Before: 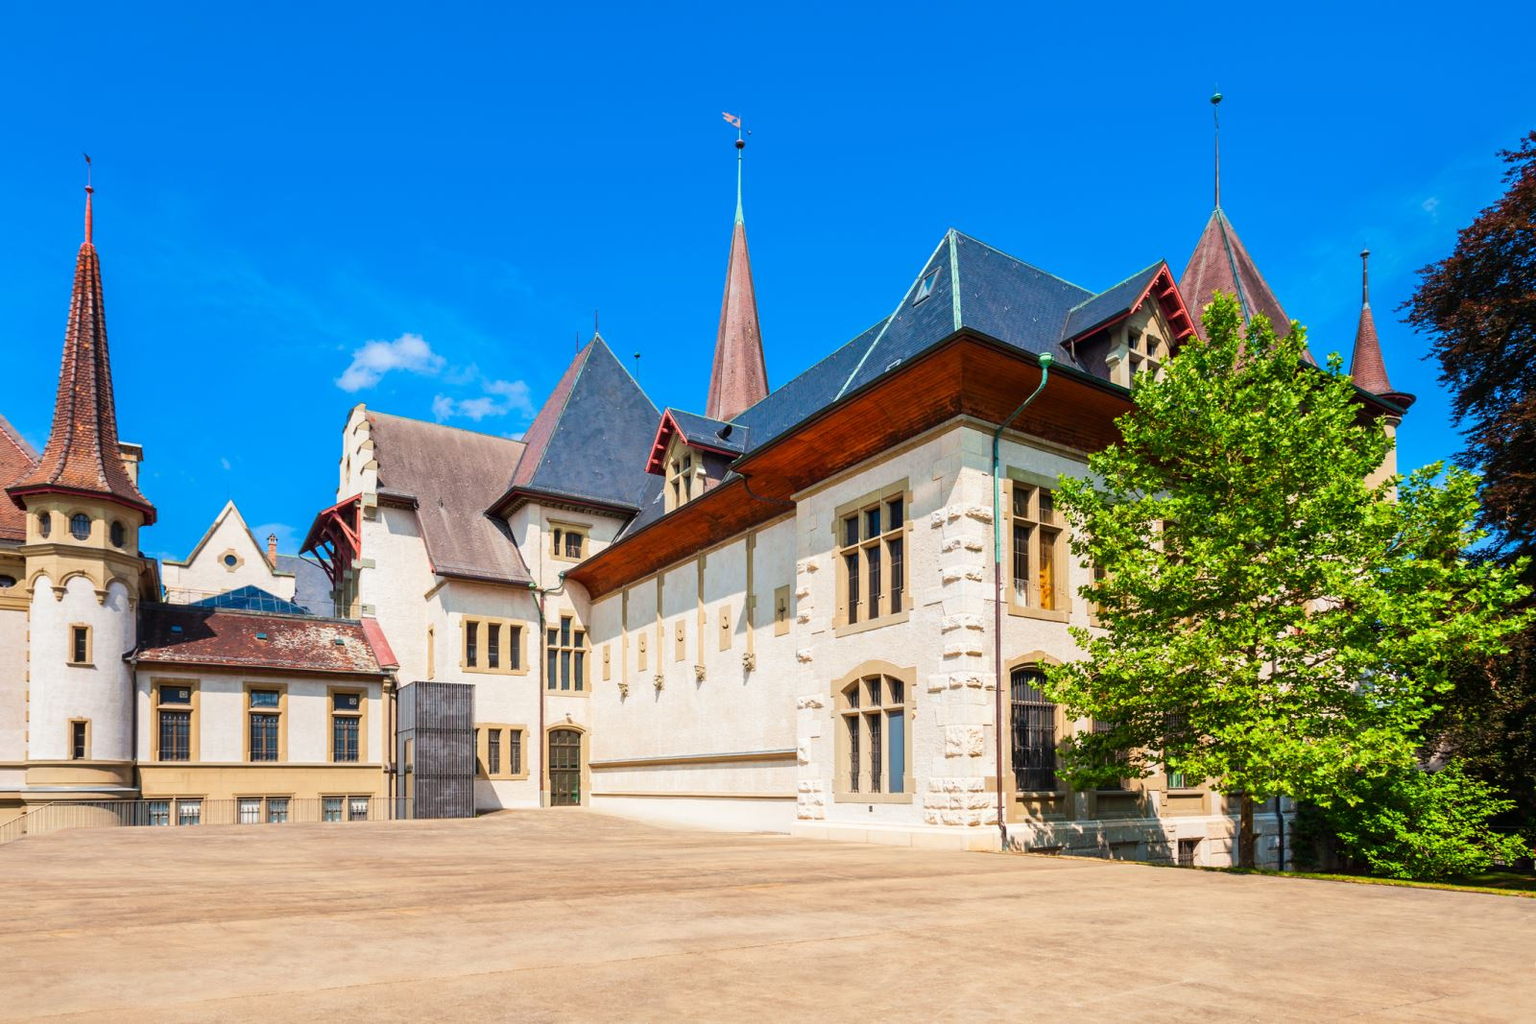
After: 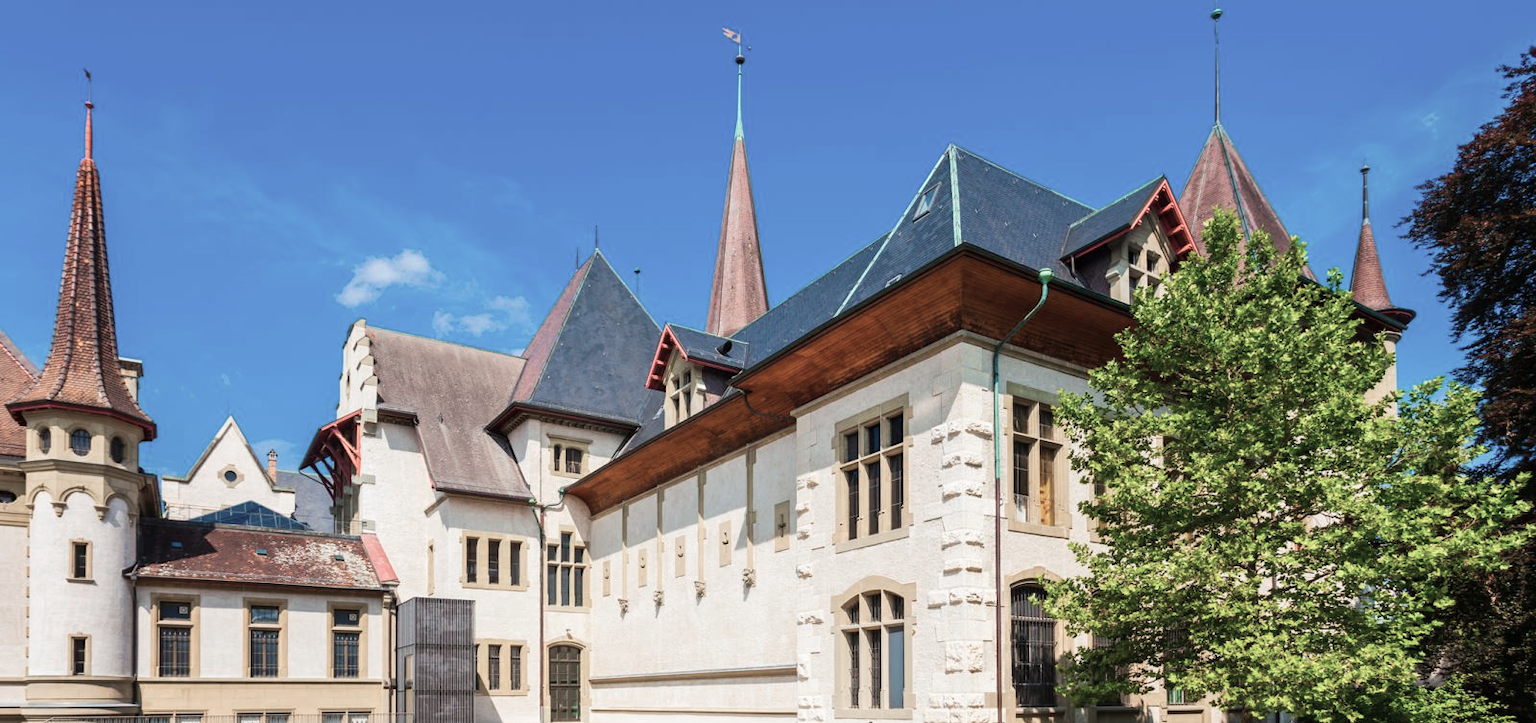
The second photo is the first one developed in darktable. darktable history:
color zones: curves: ch0 [(0, 0.559) (0.153, 0.551) (0.229, 0.5) (0.429, 0.5) (0.571, 0.5) (0.714, 0.5) (0.857, 0.5) (1, 0.559)]; ch1 [(0, 0.417) (0.112, 0.336) (0.213, 0.26) (0.429, 0.34) (0.571, 0.35) (0.683, 0.331) (0.857, 0.344) (1, 0.417)]
crop and rotate: top 8.293%, bottom 20.996%
